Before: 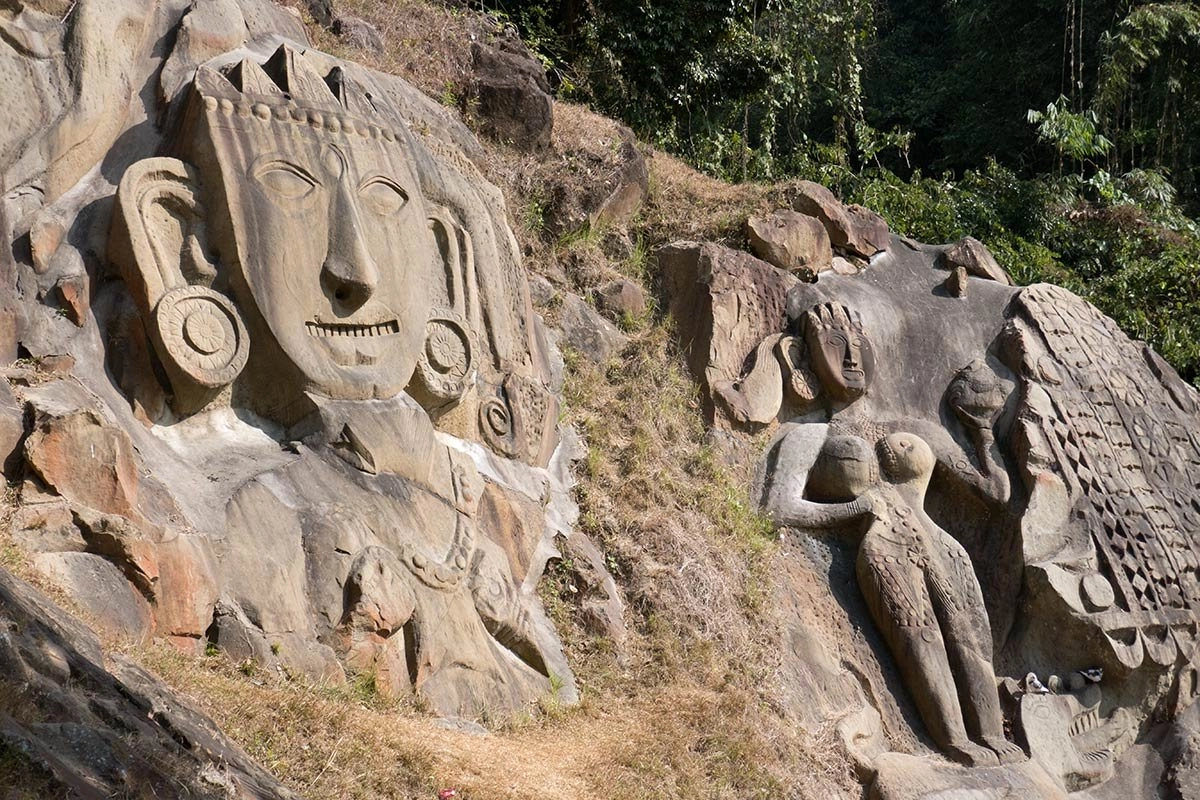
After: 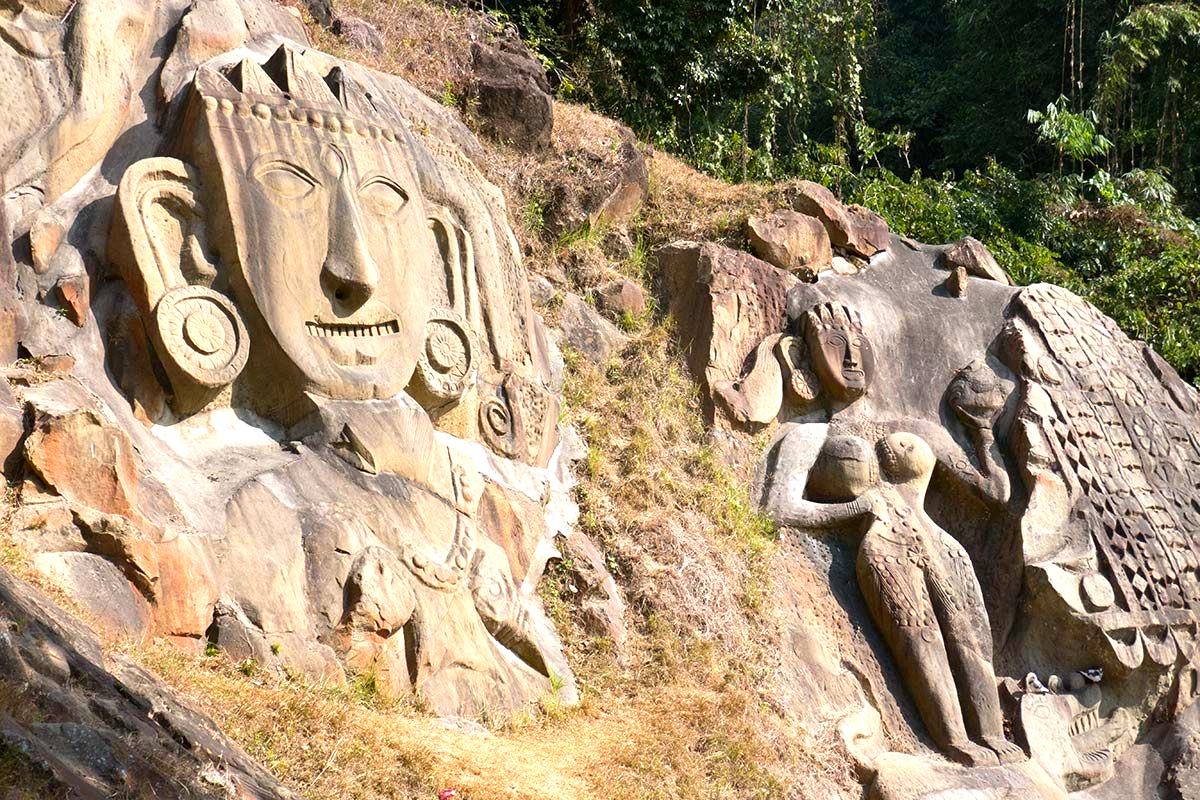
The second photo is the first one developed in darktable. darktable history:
exposure: exposure 0.74 EV, compensate highlight preservation false
contrast brightness saturation: brightness -0.02, saturation 0.35
